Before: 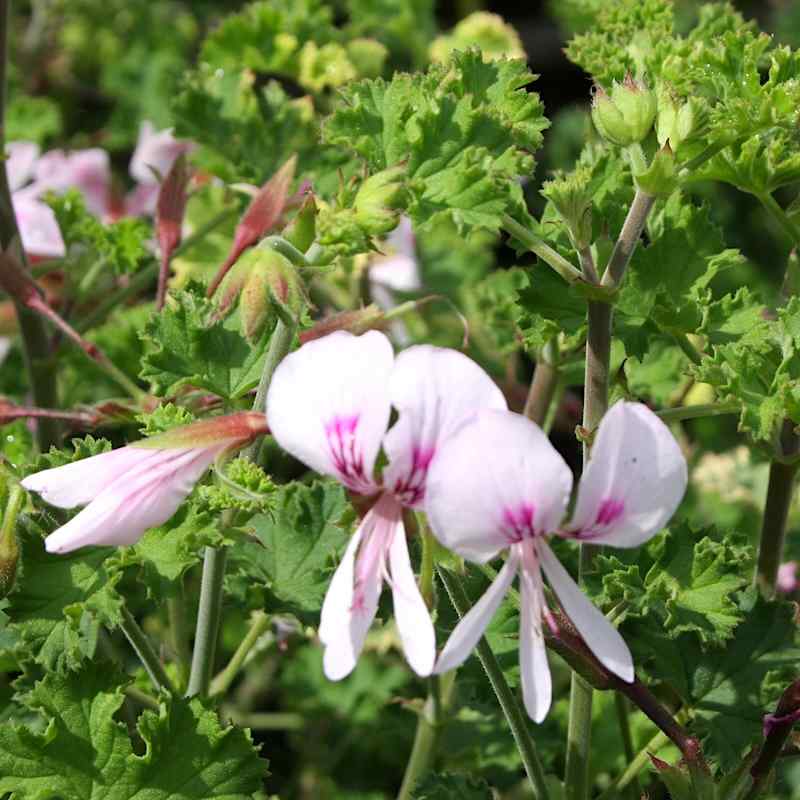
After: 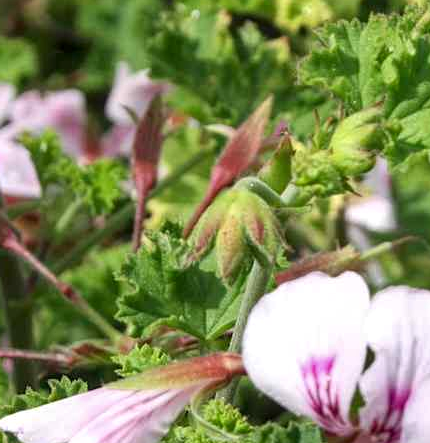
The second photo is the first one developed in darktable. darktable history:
shadows and highlights: highlights color adjustment 0.803%, low approximation 0.01, soften with gaussian
crop and rotate: left 3.05%, top 7.583%, right 43.145%, bottom 36.928%
local contrast: on, module defaults
